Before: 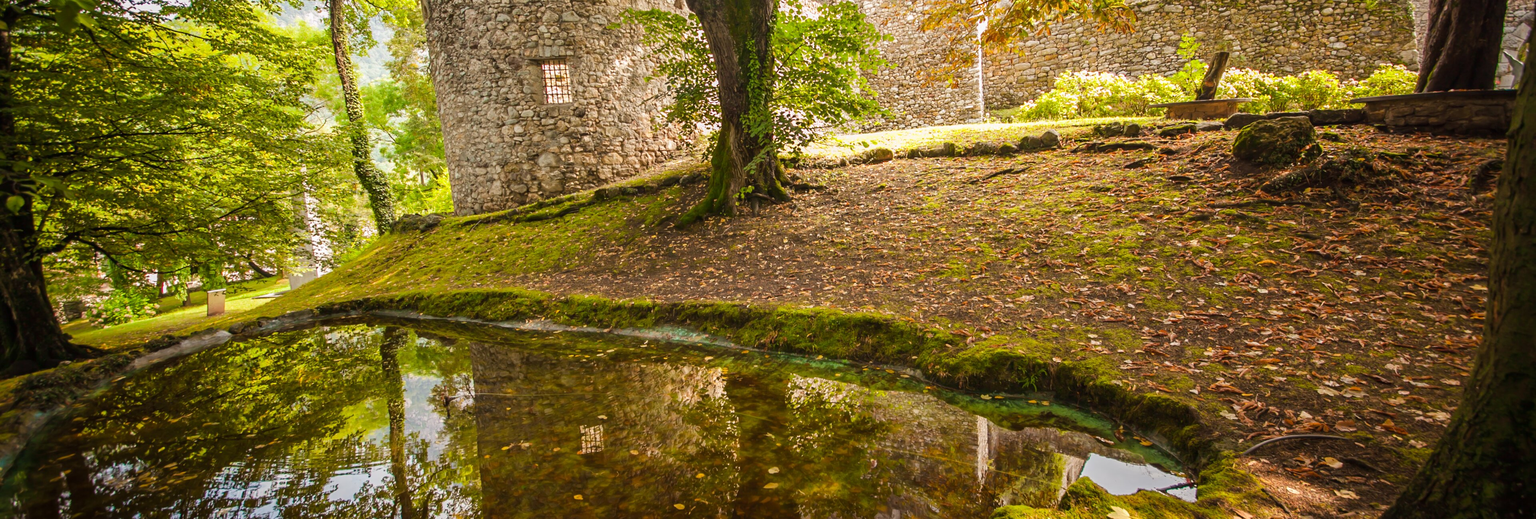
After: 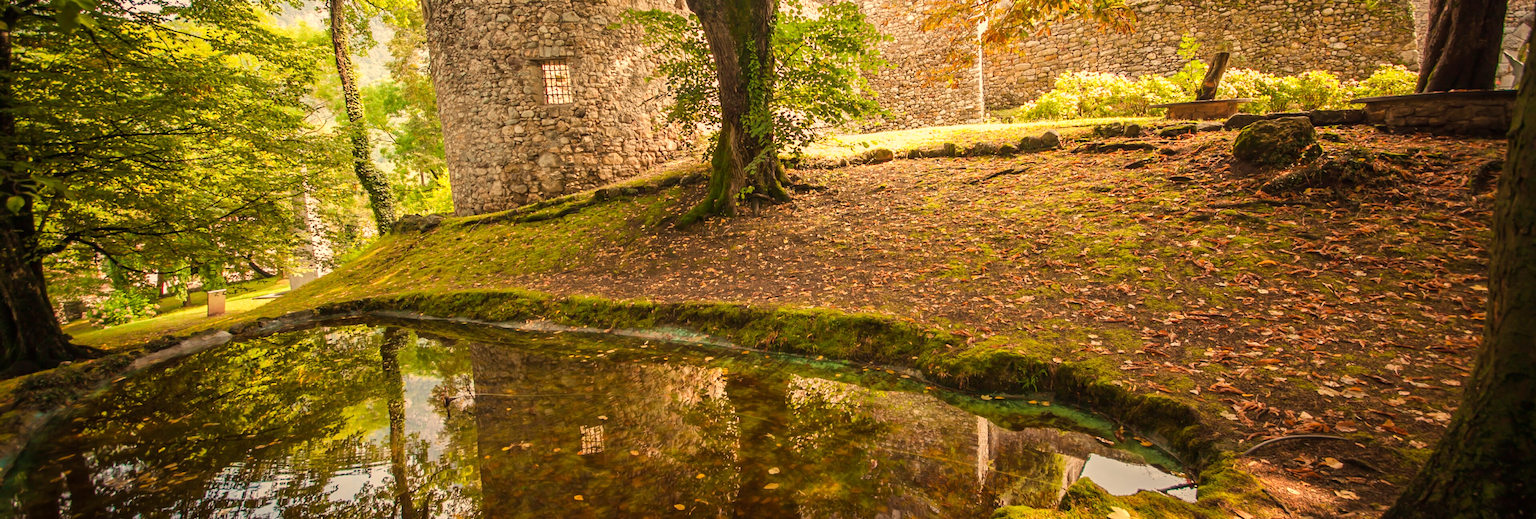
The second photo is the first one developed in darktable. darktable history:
white balance: red 1.123, blue 0.83
